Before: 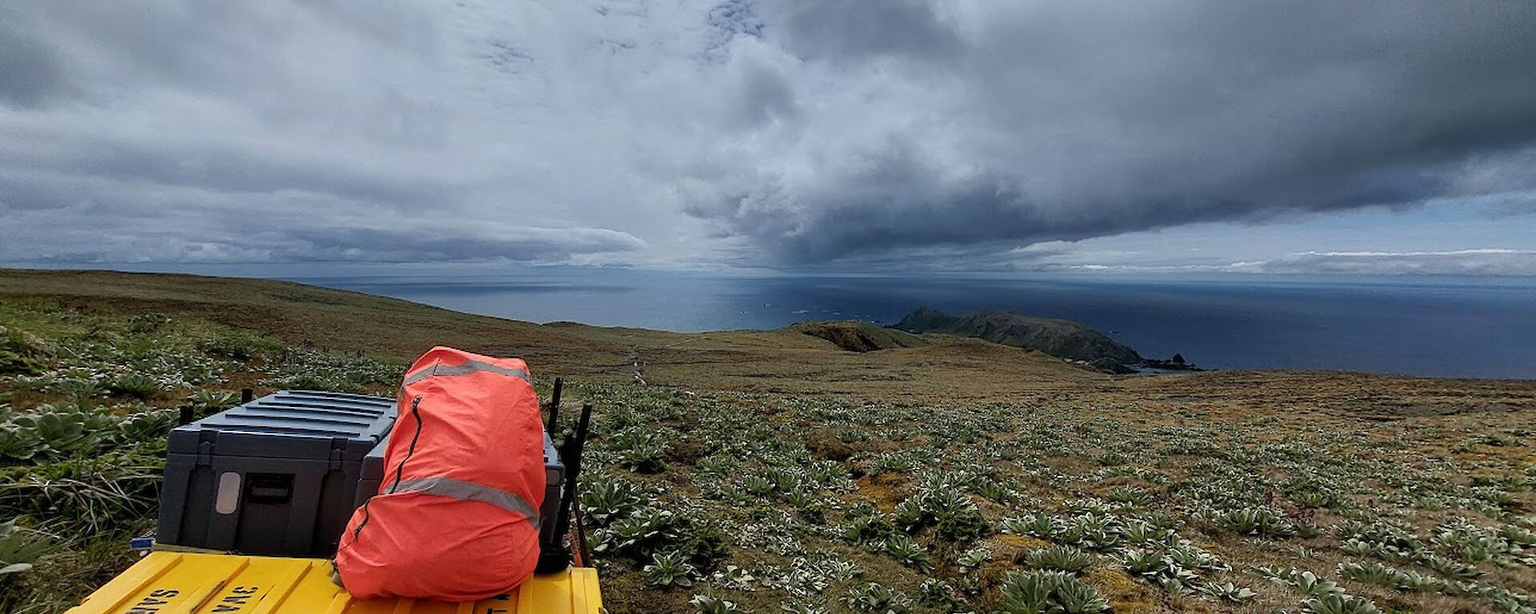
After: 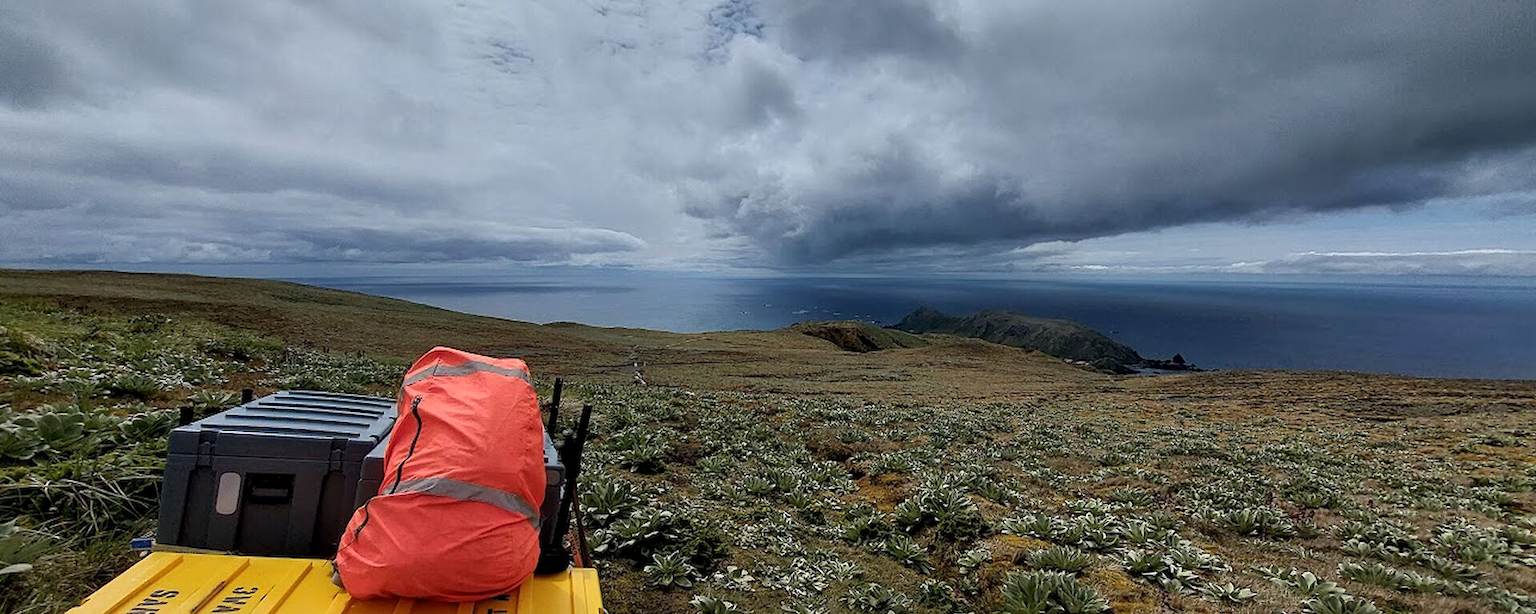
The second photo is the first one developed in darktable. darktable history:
local contrast: mode bilateral grid, contrast 19, coarseness 51, detail 119%, midtone range 0.2
color zones: curves: ch2 [(0, 0.5) (0.143, 0.5) (0.286, 0.489) (0.415, 0.421) (0.571, 0.5) (0.714, 0.5) (0.857, 0.5) (1, 0.5)]
